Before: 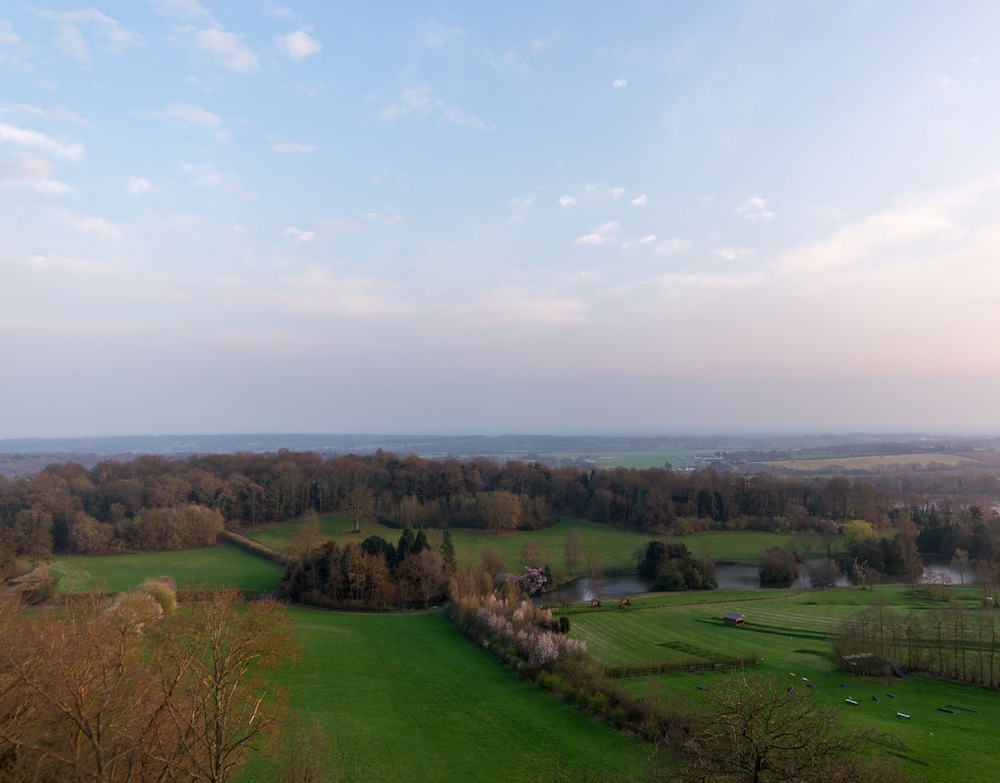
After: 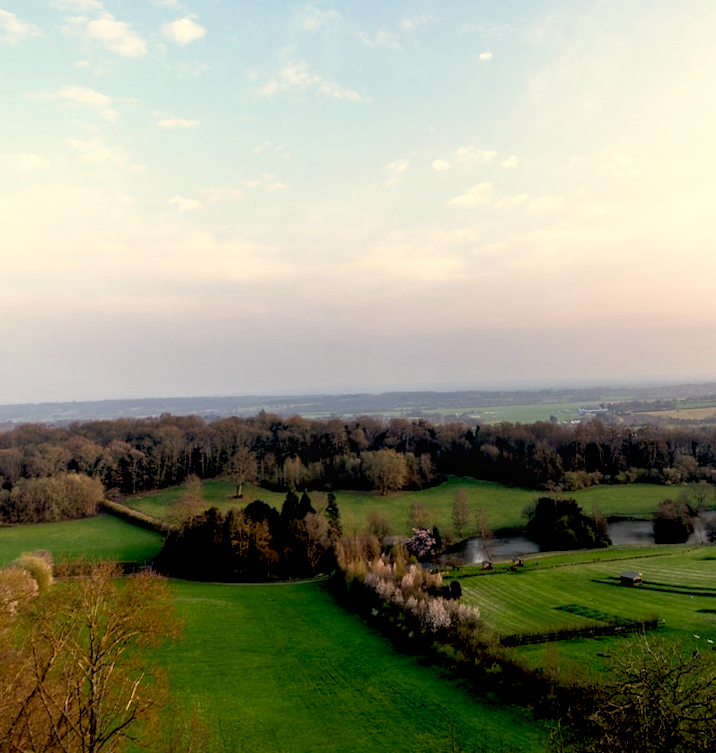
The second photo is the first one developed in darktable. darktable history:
rgb levels: levels [[0.01, 0.419, 0.839], [0, 0.5, 1], [0, 0.5, 1]]
base curve: curves: ch0 [(0.017, 0) (0.425, 0.441) (0.844, 0.933) (1, 1)], preserve colors none
color correction: highlights a* 1.39, highlights b* 17.83
white balance: red 1, blue 1
local contrast: on, module defaults
rotate and perspective: rotation -1.68°, lens shift (vertical) -0.146, crop left 0.049, crop right 0.912, crop top 0.032, crop bottom 0.96
crop: left 9.88%, right 12.664%
